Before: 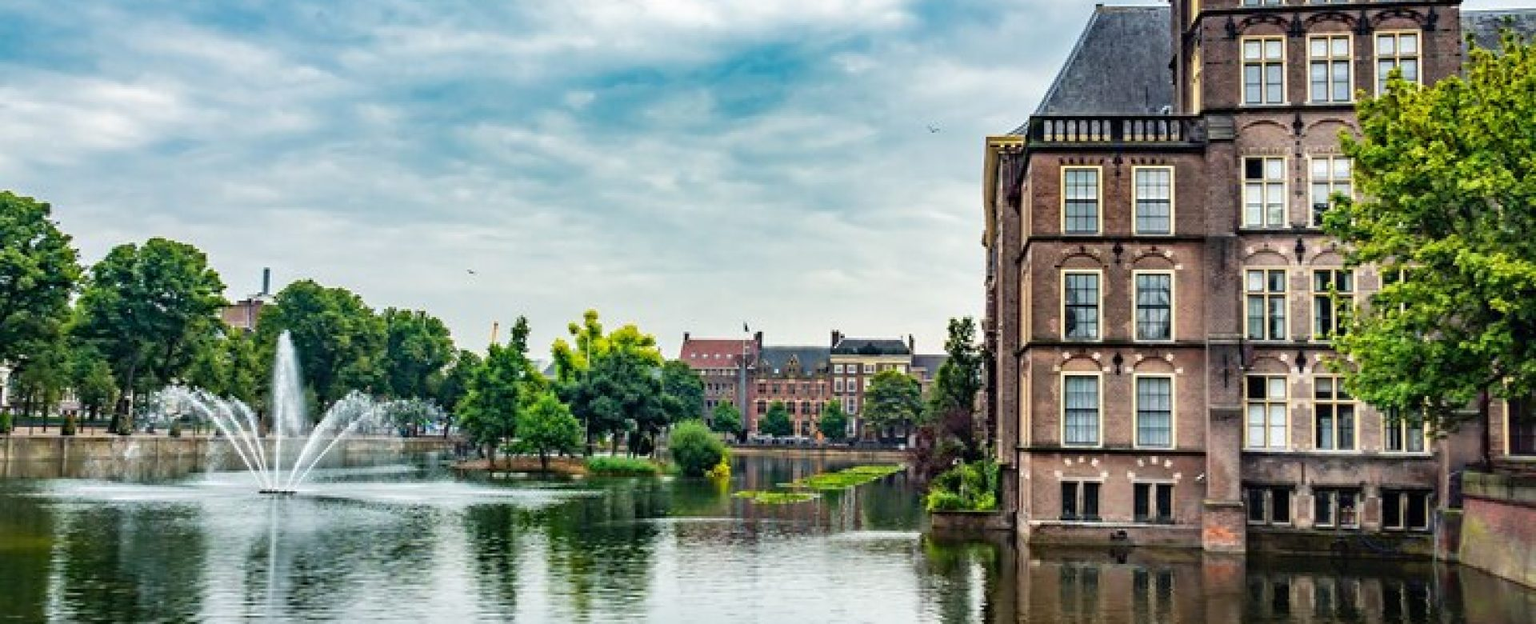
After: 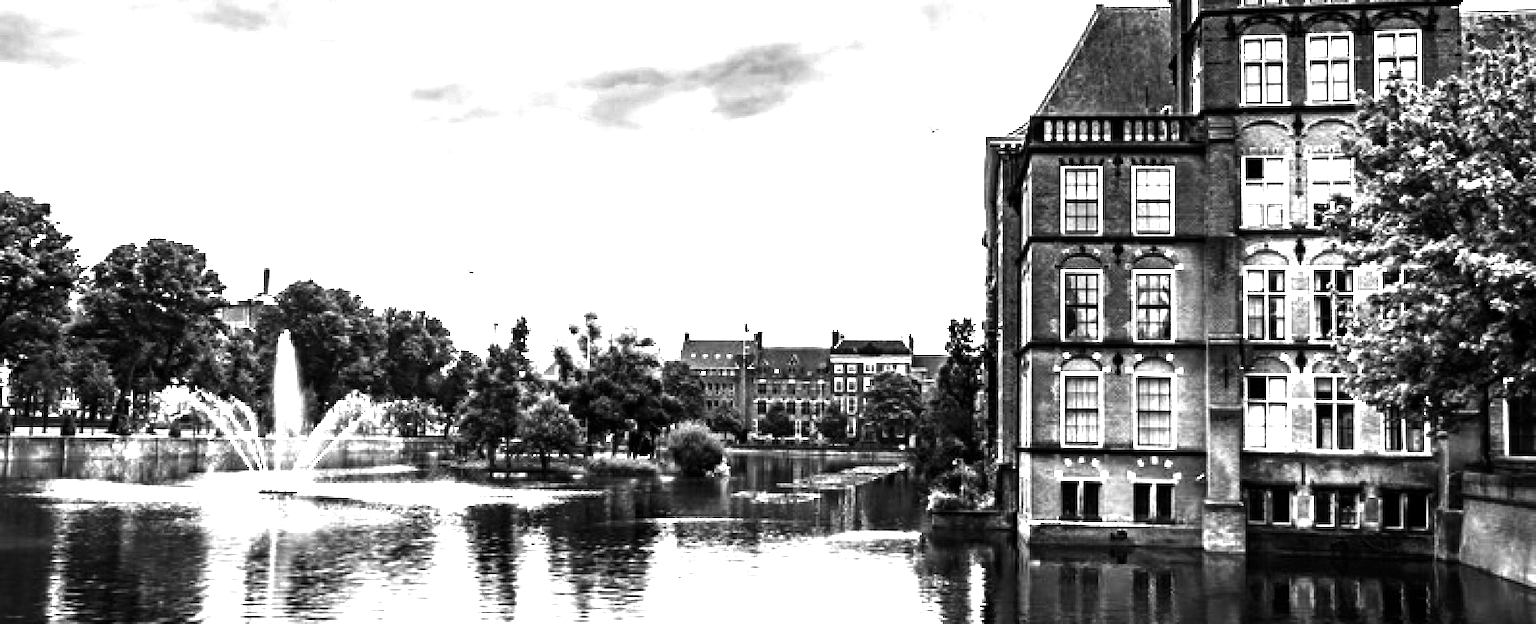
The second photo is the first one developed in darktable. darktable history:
exposure: black level correction 0, exposure 1.379 EV, compensate exposure bias true, compensate highlight preservation false
color balance rgb: perceptual saturation grading › global saturation 25%, global vibrance 10%
contrast brightness saturation: contrast -0.03, brightness -0.59, saturation -1
